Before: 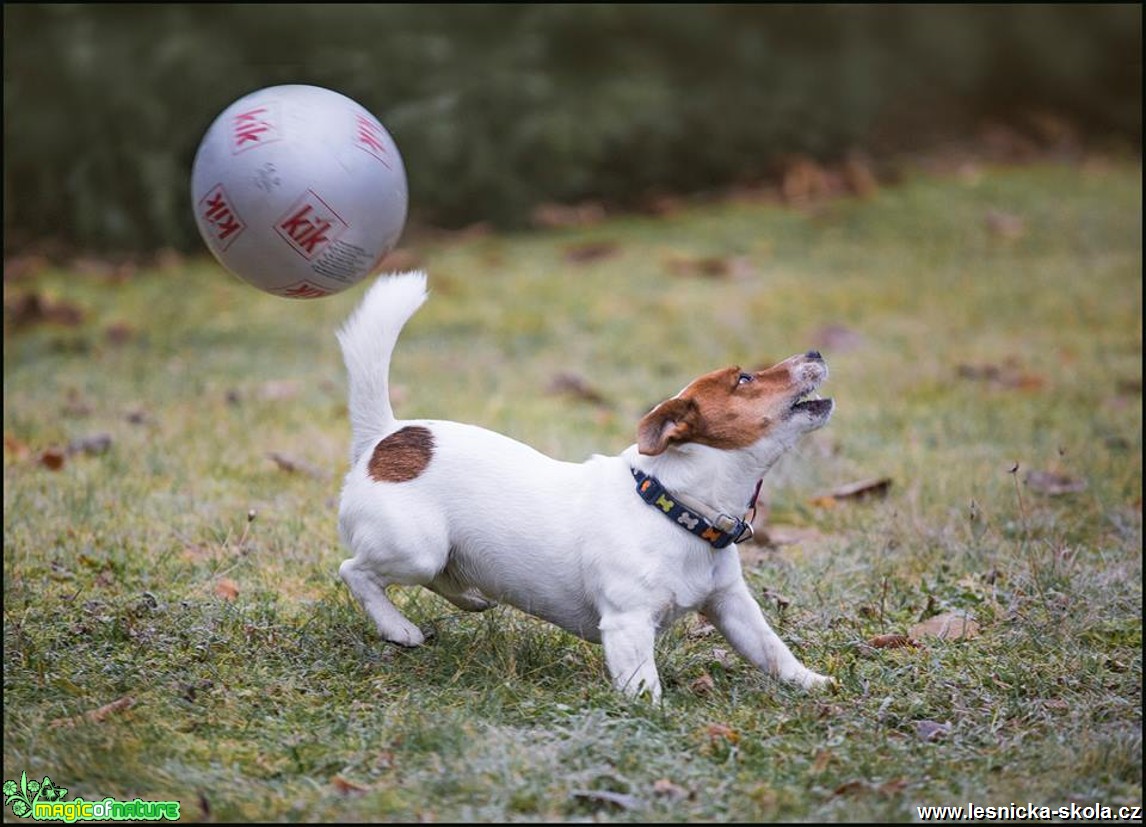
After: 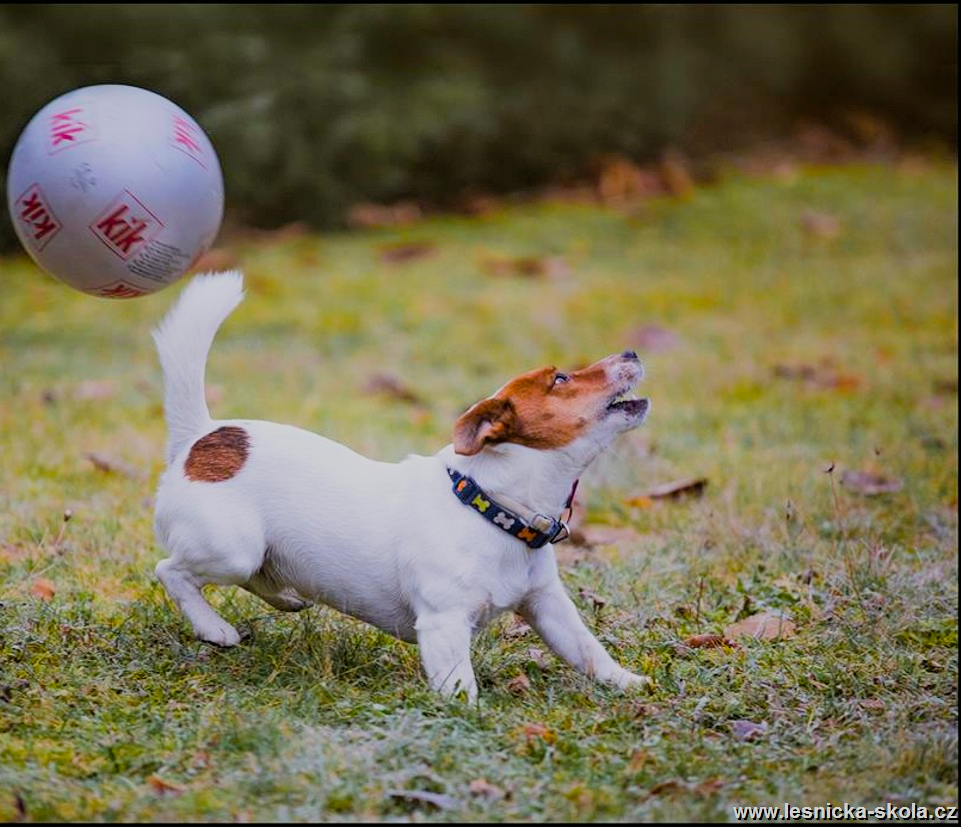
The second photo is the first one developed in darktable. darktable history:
crop: left 16.136%
color balance rgb: shadows lift › chroma 2.042%, shadows lift › hue 51.61°, linear chroma grading › global chroma 14.564%, perceptual saturation grading › global saturation 25.927%, perceptual brilliance grading › global brilliance 1.694%, perceptual brilliance grading › highlights -3.643%, global vibrance 25.282%
filmic rgb: black relative exposure -7.65 EV, white relative exposure 4.56 EV, hardness 3.61, contrast 1.051
